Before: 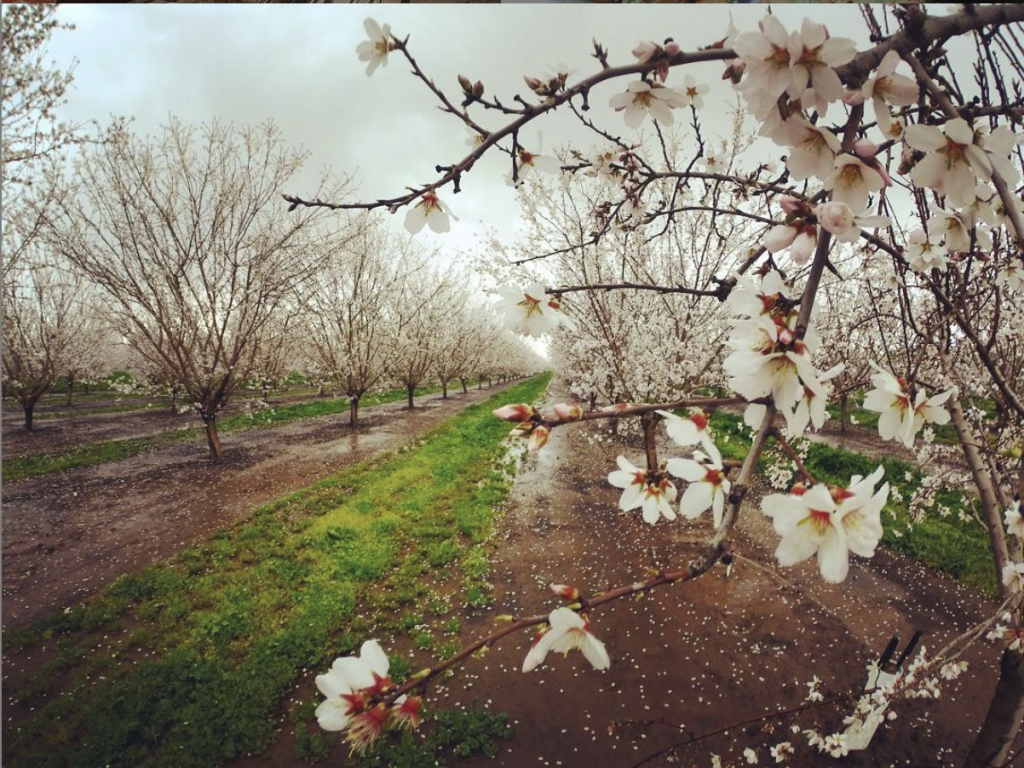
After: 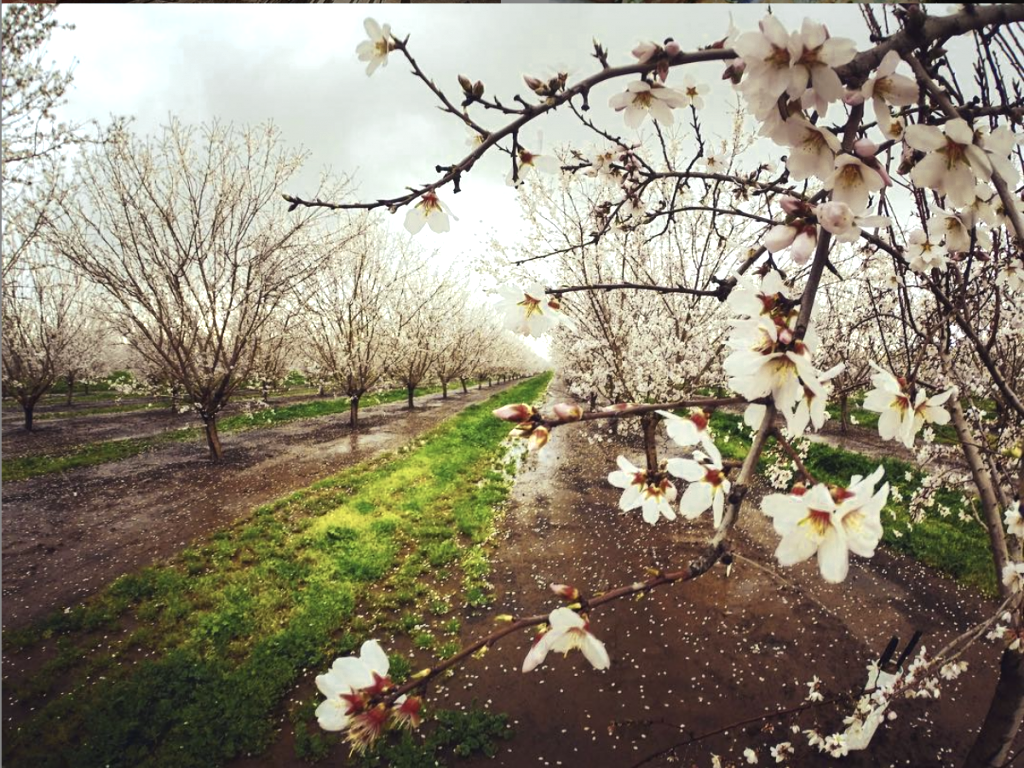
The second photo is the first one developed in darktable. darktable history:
color zones: curves: ch0 [(0, 0.485) (0.178, 0.476) (0.261, 0.623) (0.411, 0.403) (0.708, 0.603) (0.934, 0.412)]; ch1 [(0.003, 0.485) (0.149, 0.496) (0.229, 0.584) (0.326, 0.551) (0.484, 0.262) (0.757, 0.643)]
tone equalizer: -8 EV -0.417 EV, -7 EV -0.389 EV, -6 EV -0.333 EV, -5 EV -0.222 EV, -3 EV 0.222 EV, -2 EV 0.333 EV, -1 EV 0.389 EV, +0 EV 0.417 EV, edges refinement/feathering 500, mask exposure compensation -1.57 EV, preserve details no
